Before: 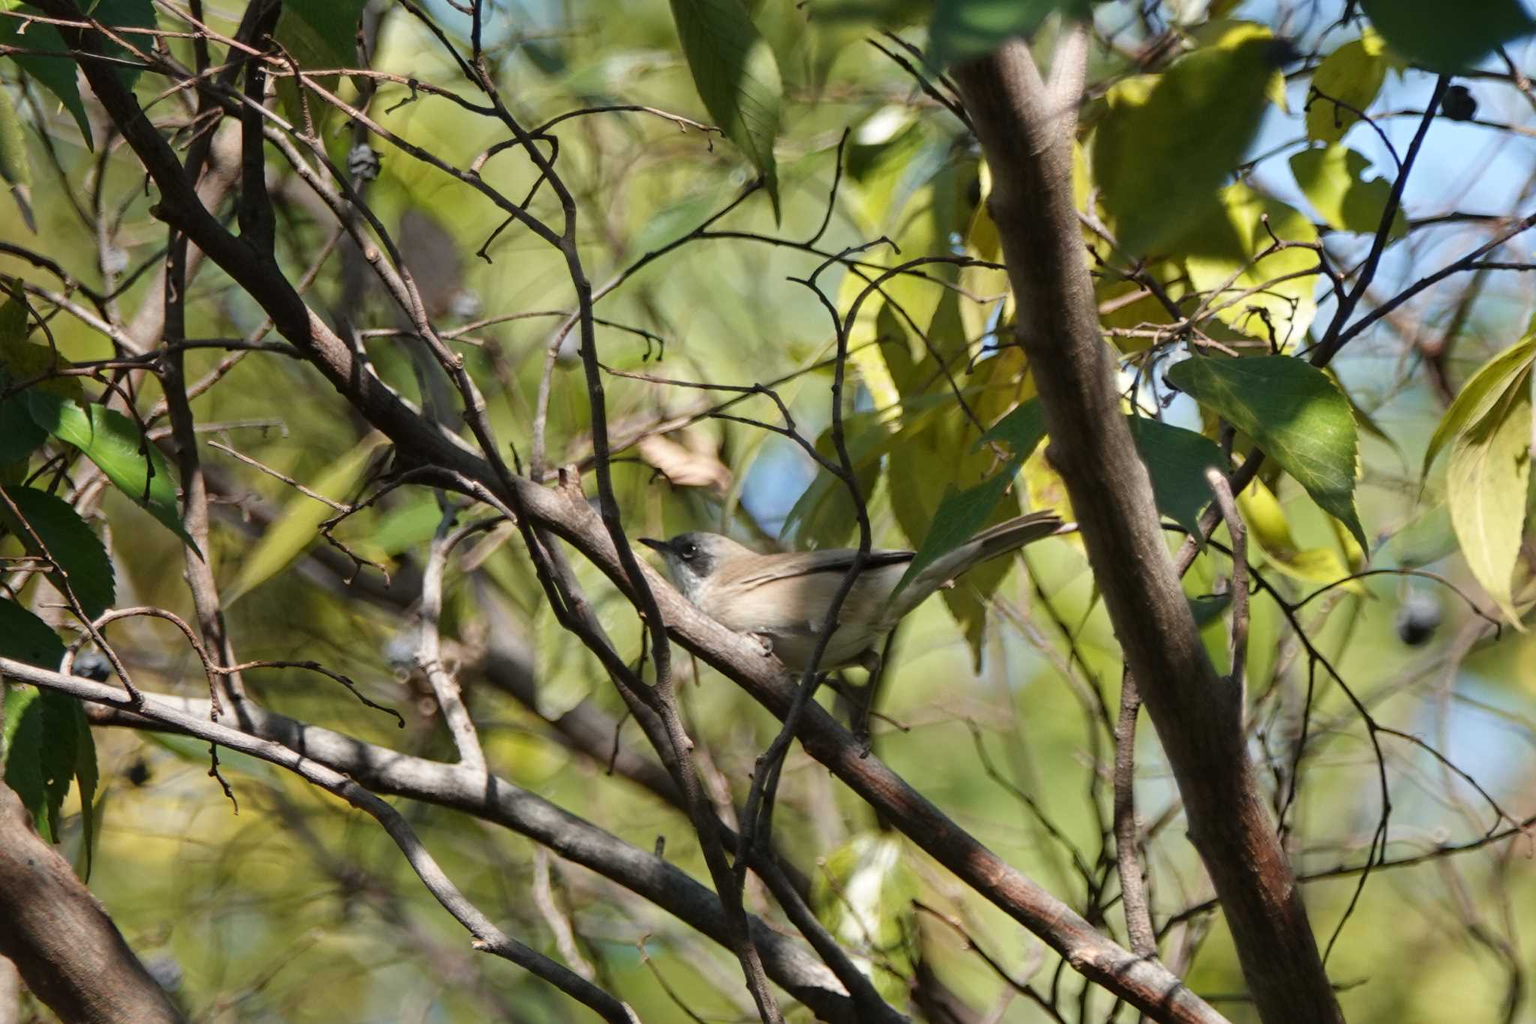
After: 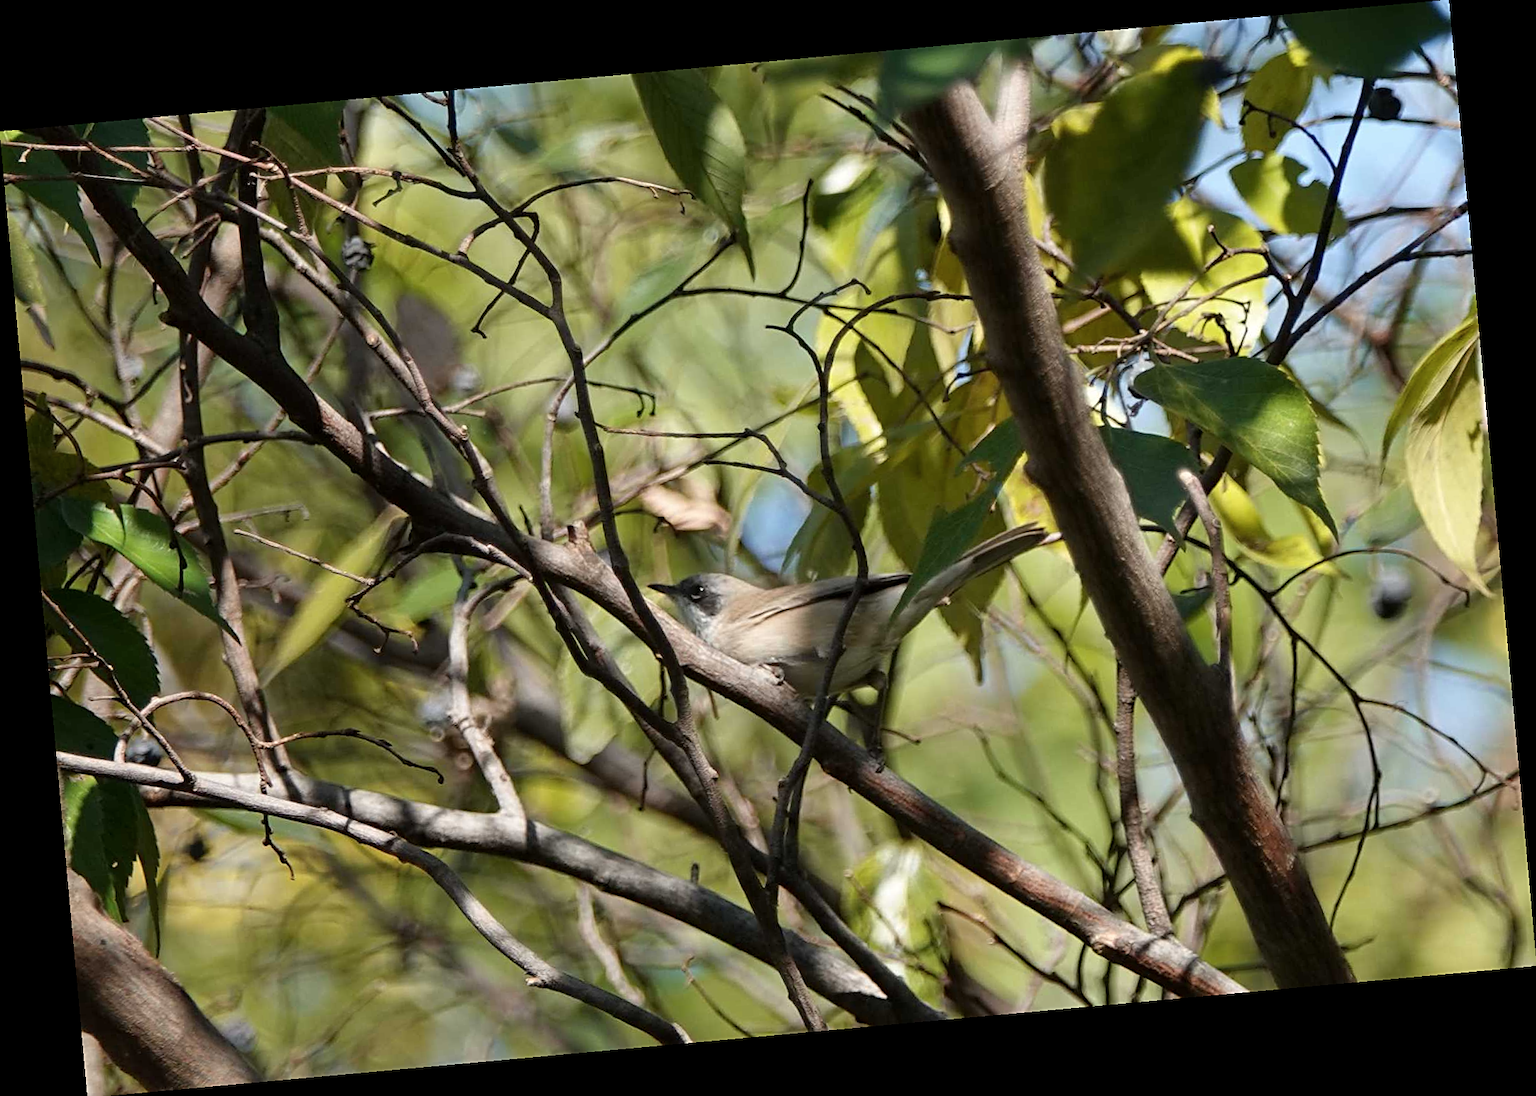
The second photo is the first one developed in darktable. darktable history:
contrast brightness saturation: saturation -0.05
sharpen: on, module defaults
color balance: mode lift, gamma, gain (sRGB), lift [0.97, 1, 1, 1], gamma [1.03, 1, 1, 1]
rotate and perspective: rotation -5.2°, automatic cropping off
